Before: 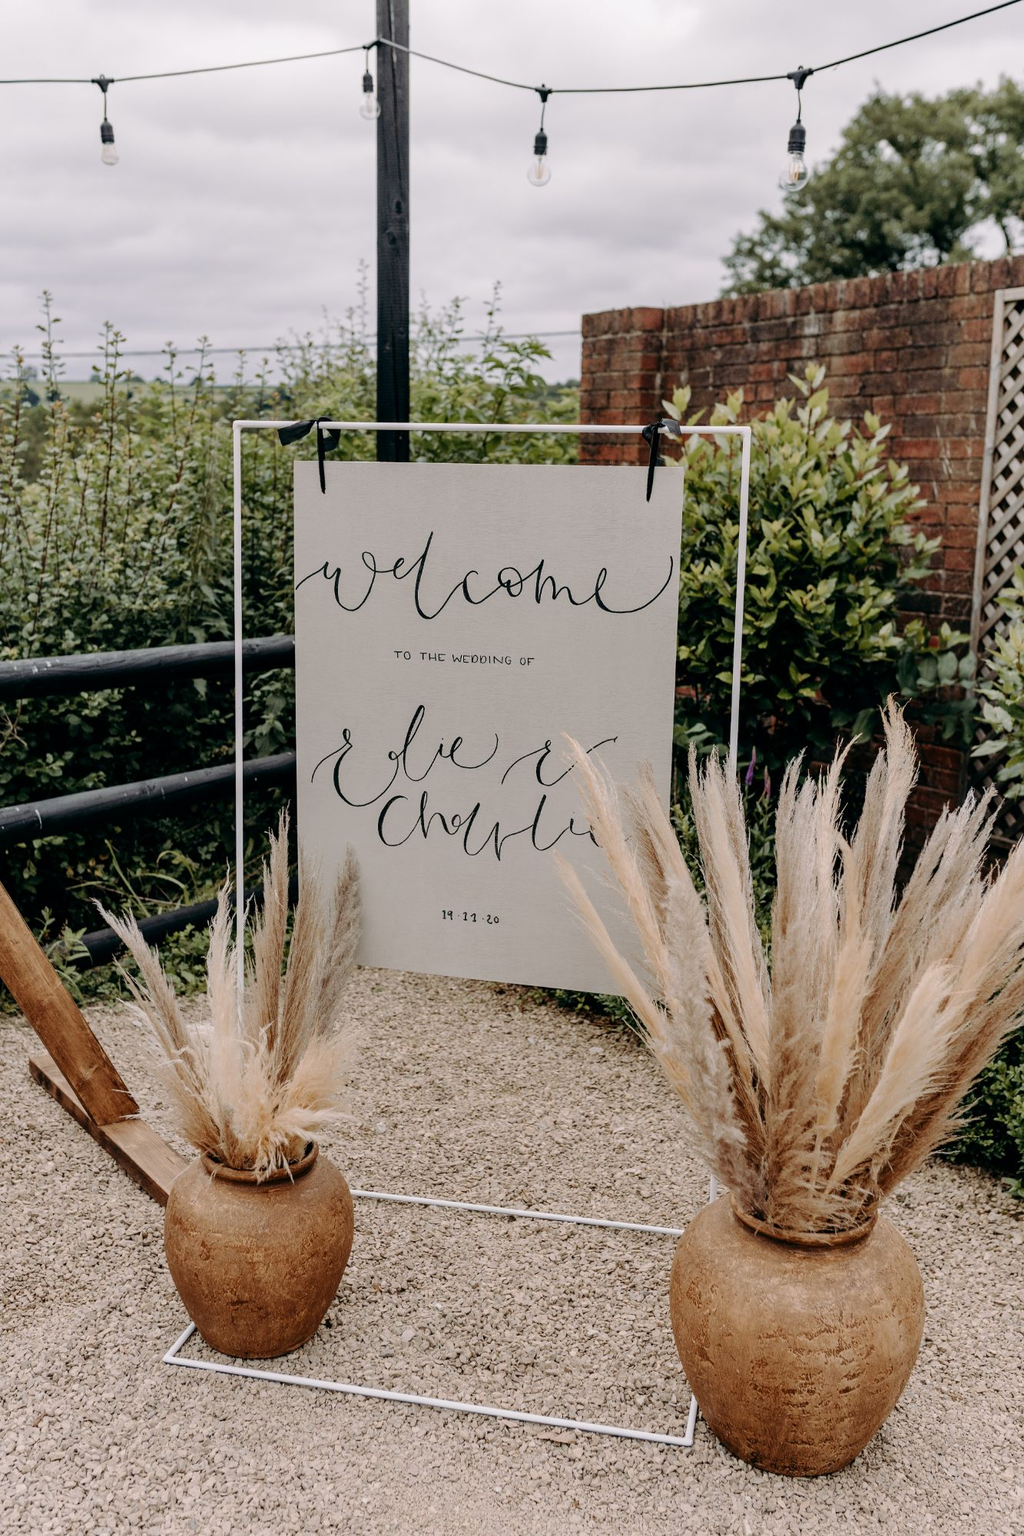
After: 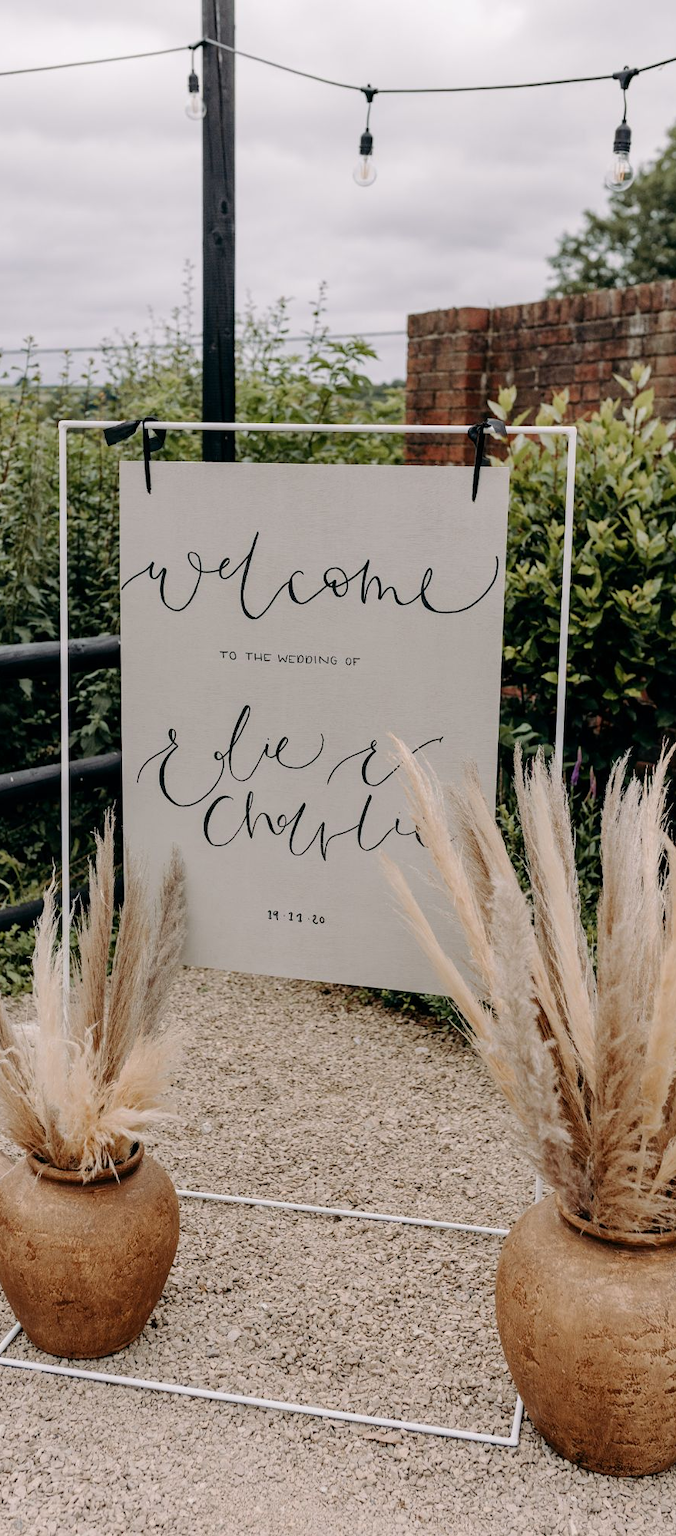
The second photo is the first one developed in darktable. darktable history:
crop: left 17.085%, right 16.804%
